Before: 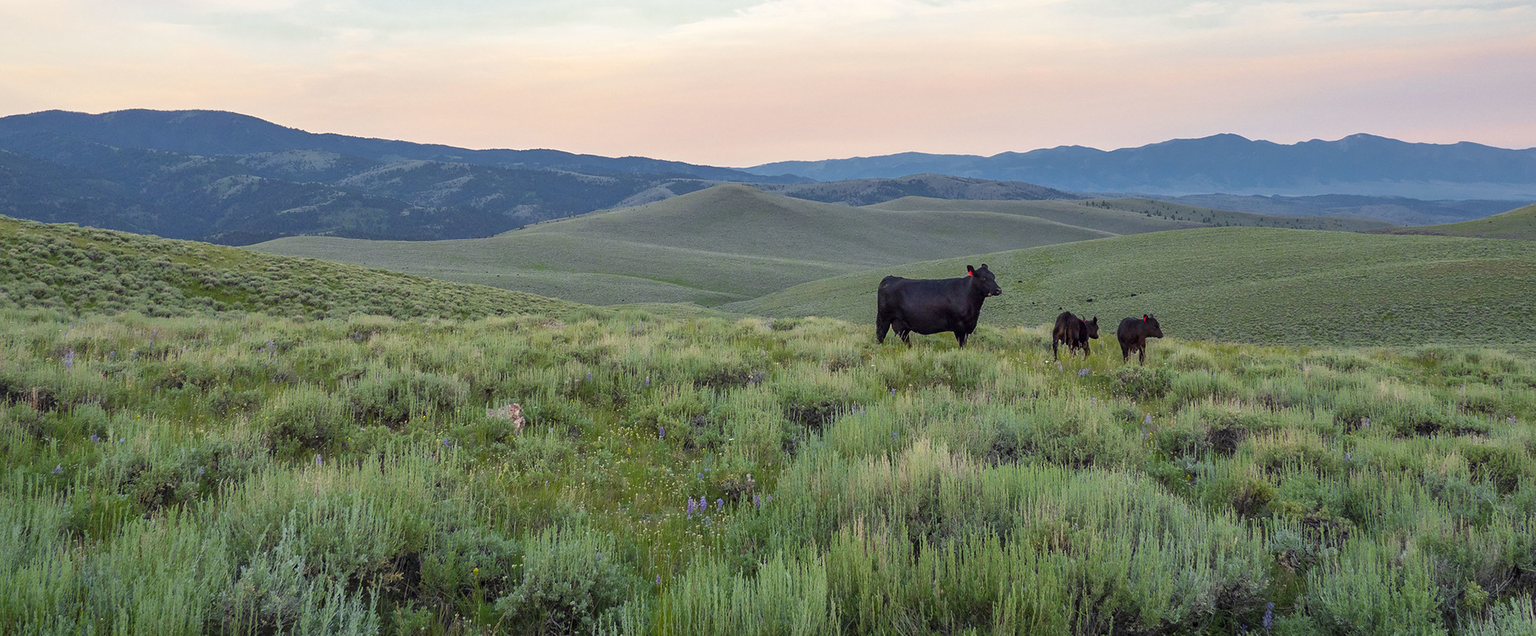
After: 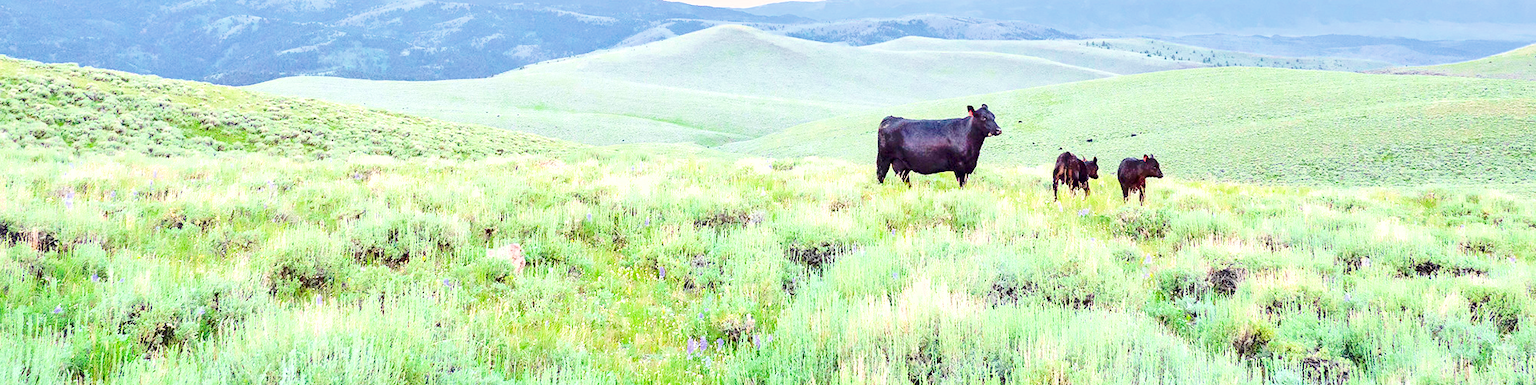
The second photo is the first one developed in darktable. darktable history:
filmic rgb: black relative exposure -16 EV, white relative exposure 6.92 EV, hardness 4.7
crop and rotate: top 25.357%, bottom 13.942%
exposure: black level correction 0, exposure 4 EV, compensate exposure bias true, compensate highlight preservation false
shadows and highlights: shadows 12, white point adjustment 1.2, soften with gaussian
